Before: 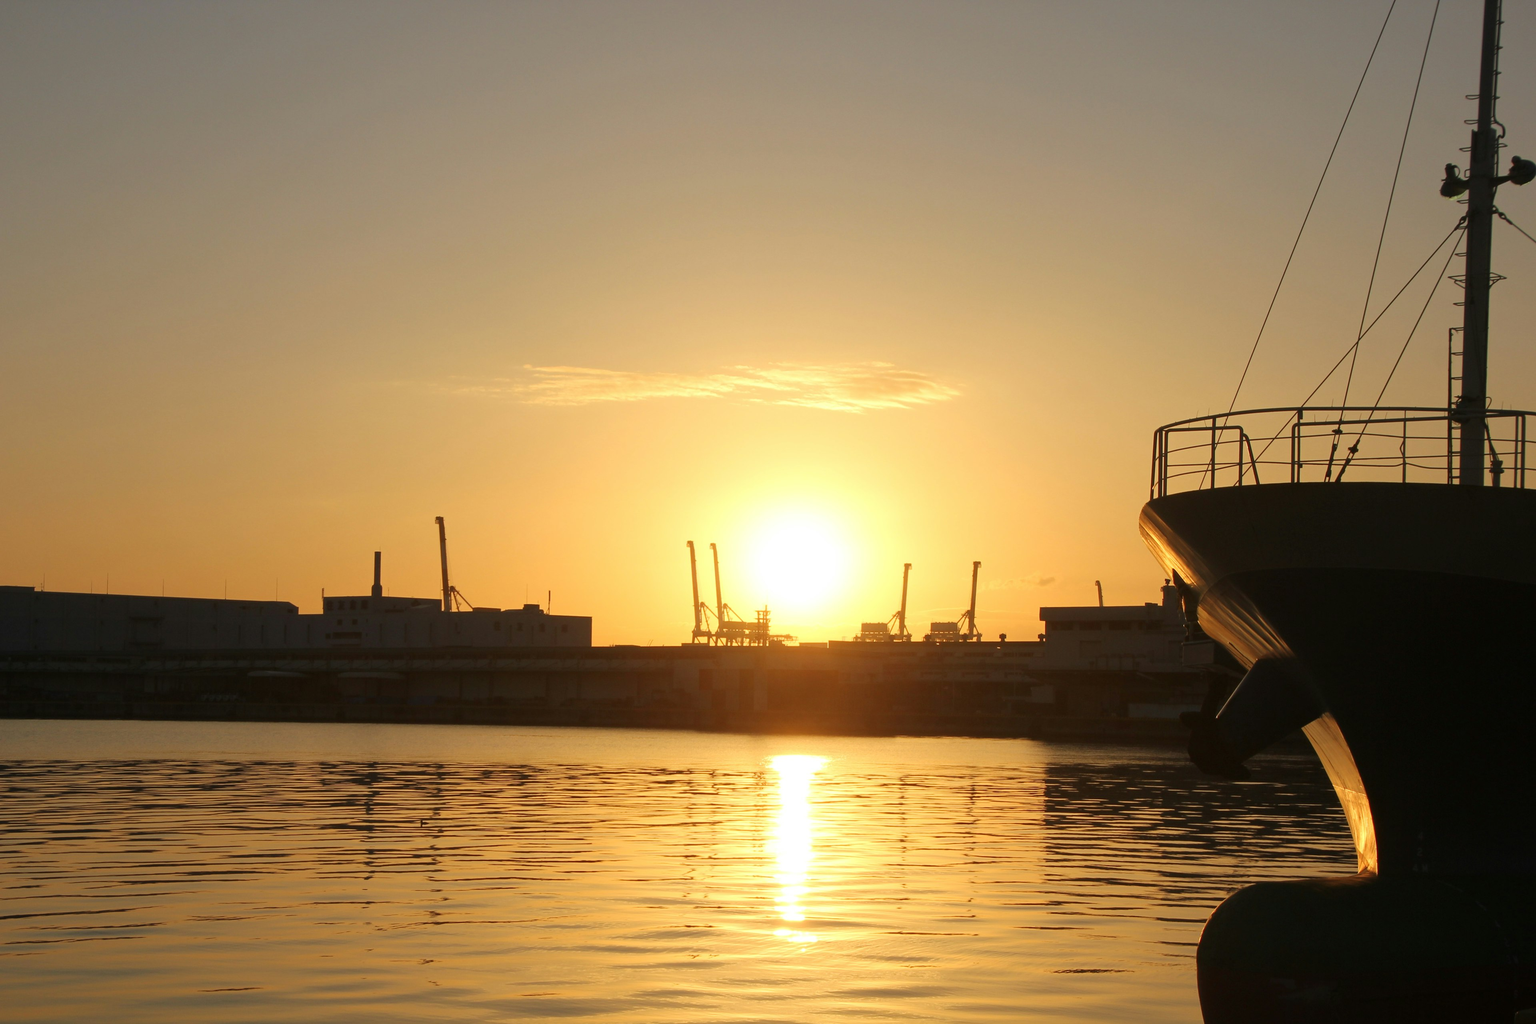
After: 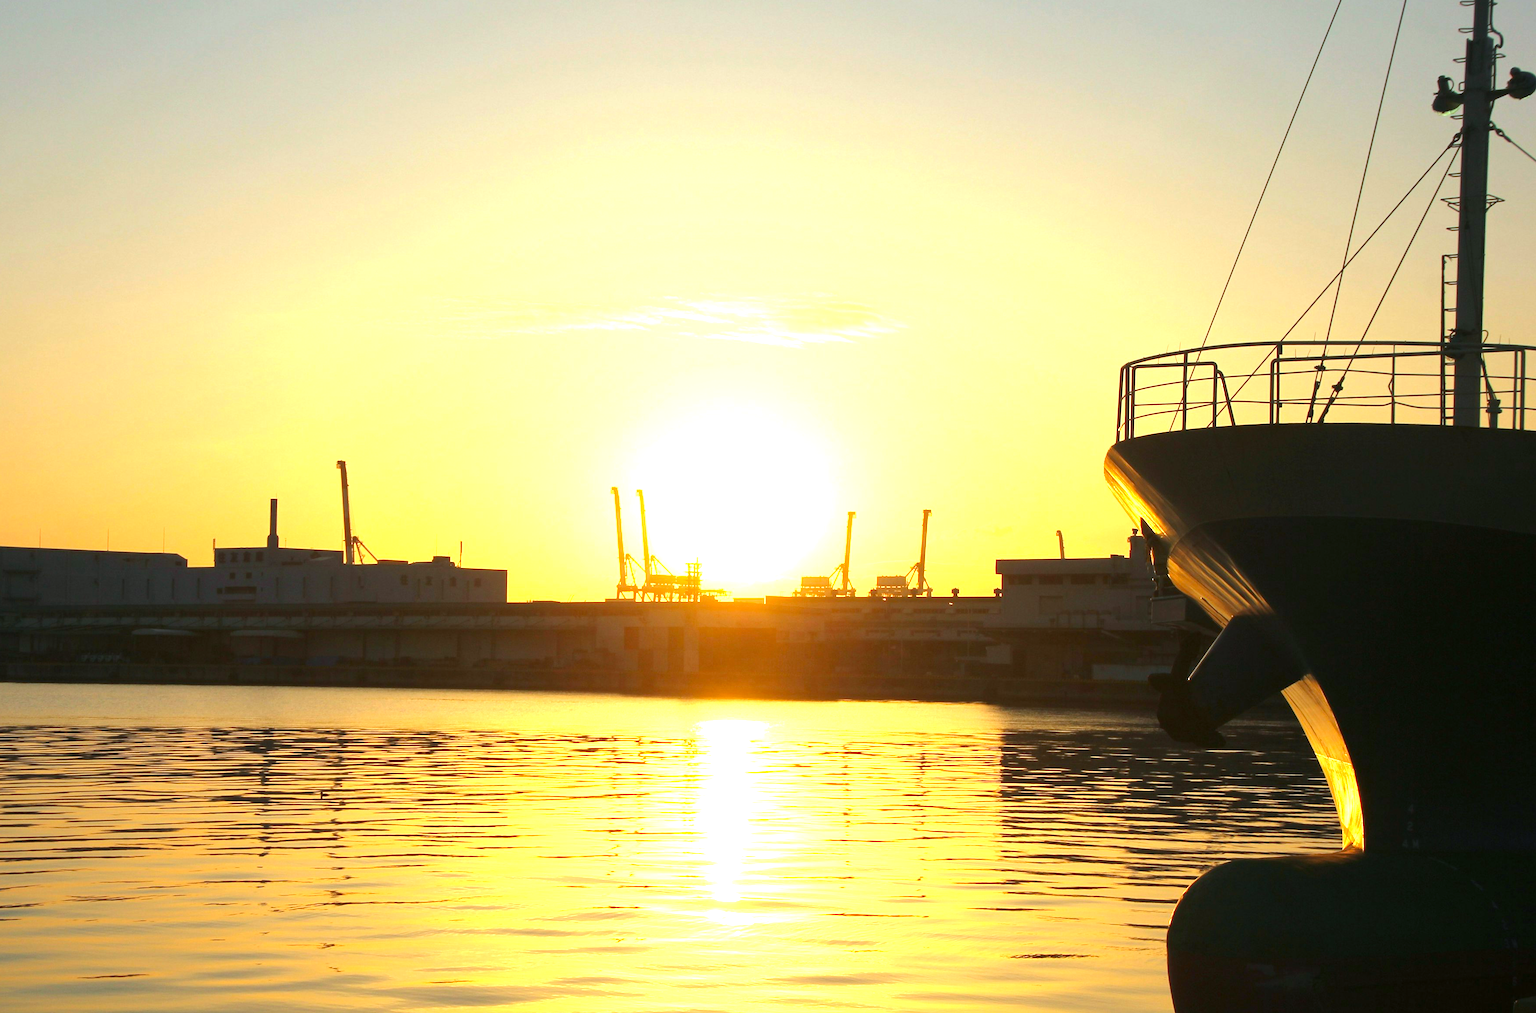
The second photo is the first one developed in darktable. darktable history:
exposure: exposure 1.16 EV, compensate exposure bias true, compensate highlight preservation false
crop and rotate: left 8.262%, top 9.226%
color calibration: illuminant F (fluorescent), F source F9 (Cool White Deluxe 4150 K) – high CRI, x 0.374, y 0.373, temperature 4158.34 K
color balance: contrast 6.48%, output saturation 113.3%
